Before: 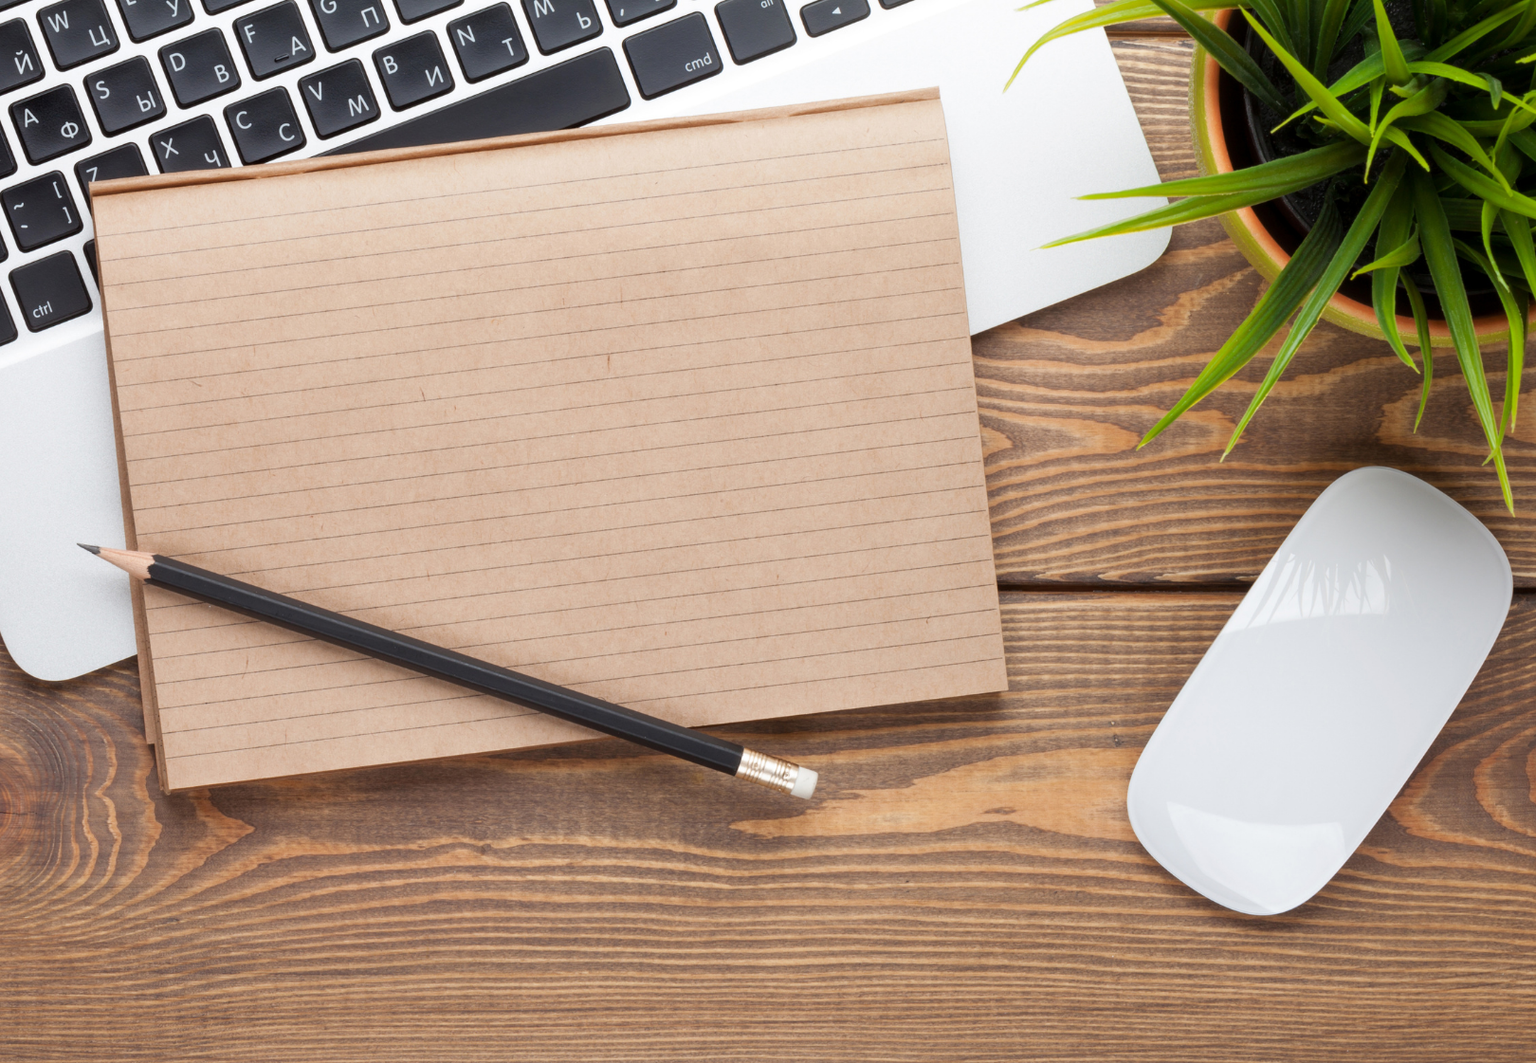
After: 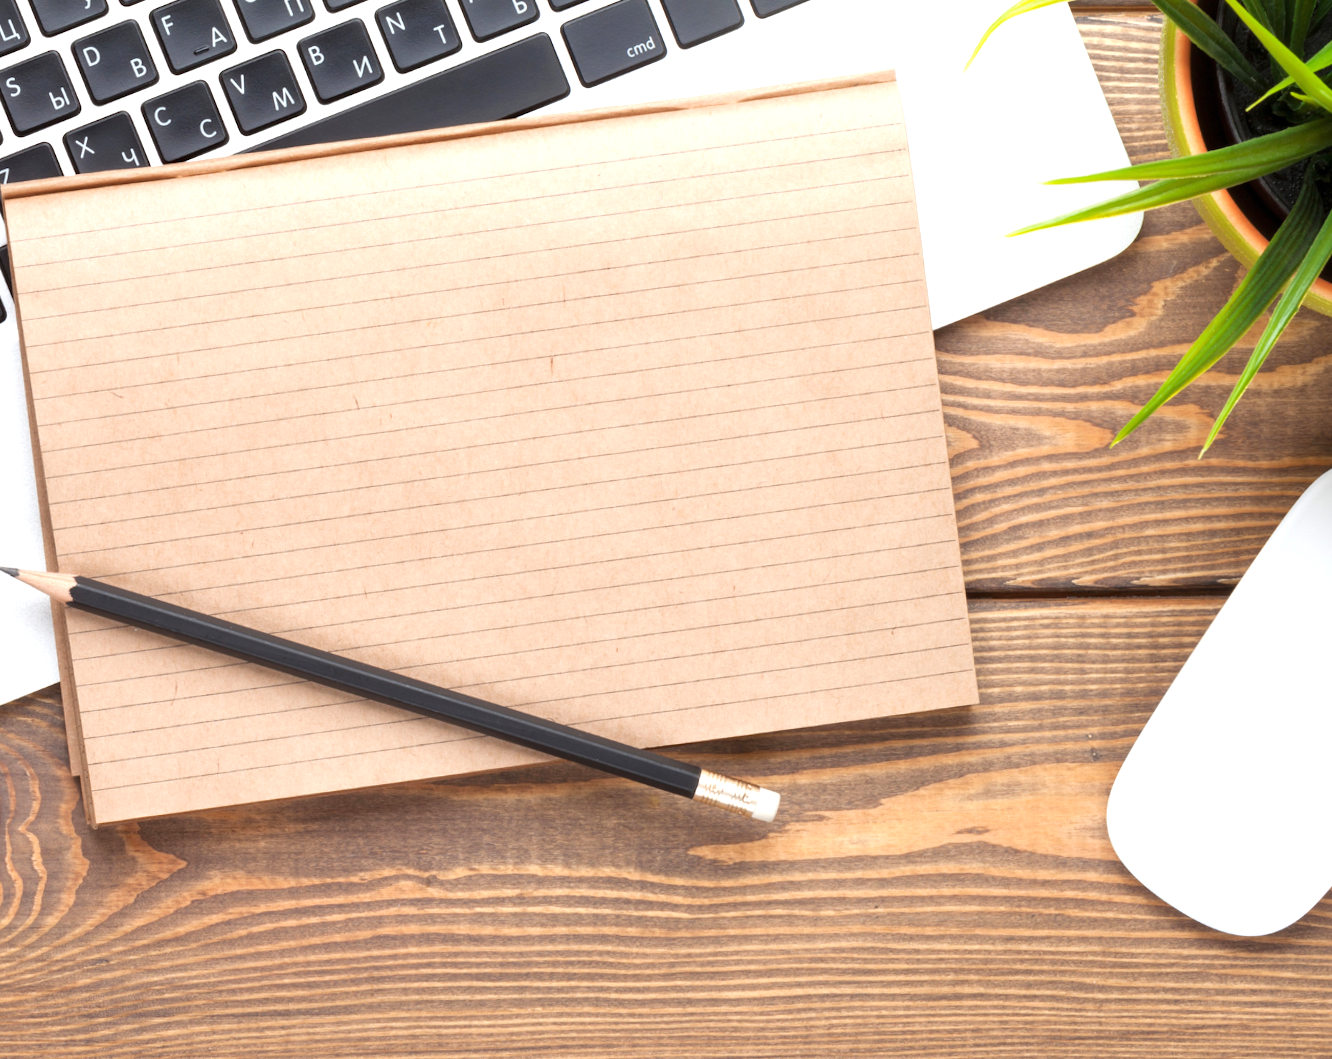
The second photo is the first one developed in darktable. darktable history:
crop and rotate: angle 1°, left 4.281%, top 0.642%, right 11.383%, bottom 2.486%
exposure: black level correction 0, exposure 0.6 EV, compensate exposure bias true, compensate highlight preservation false
